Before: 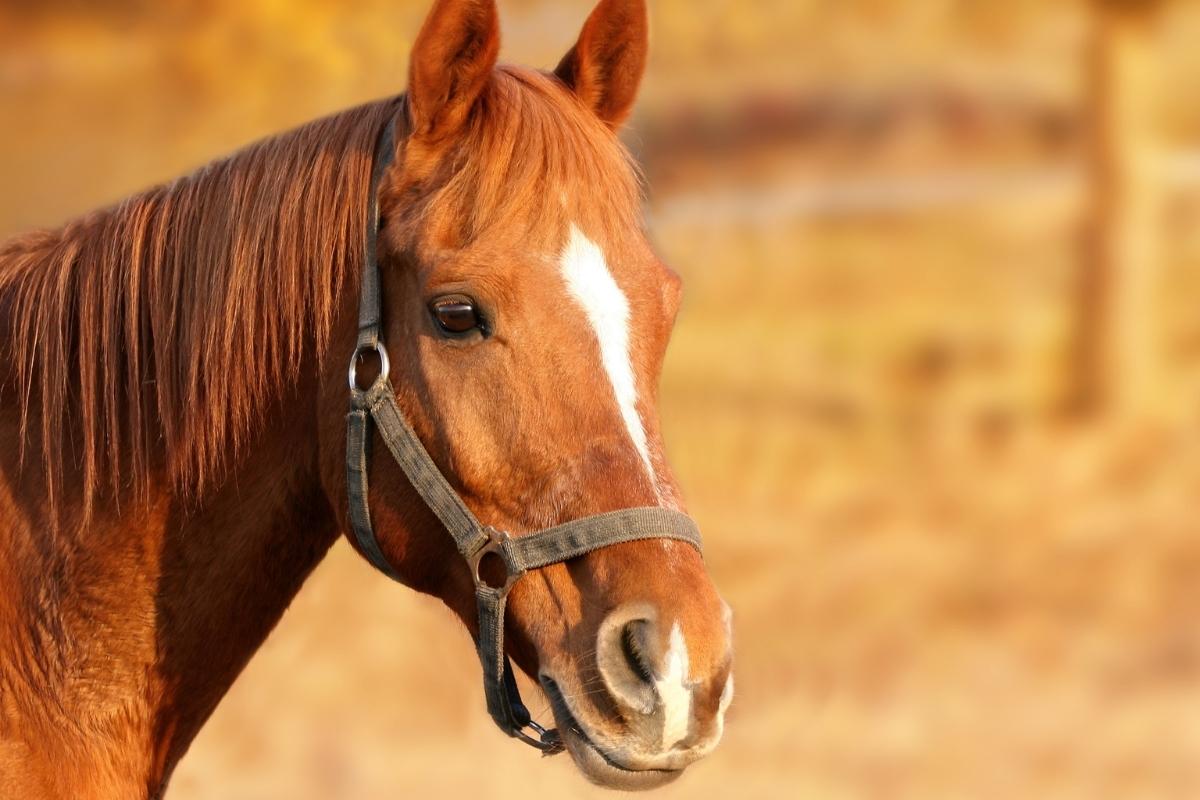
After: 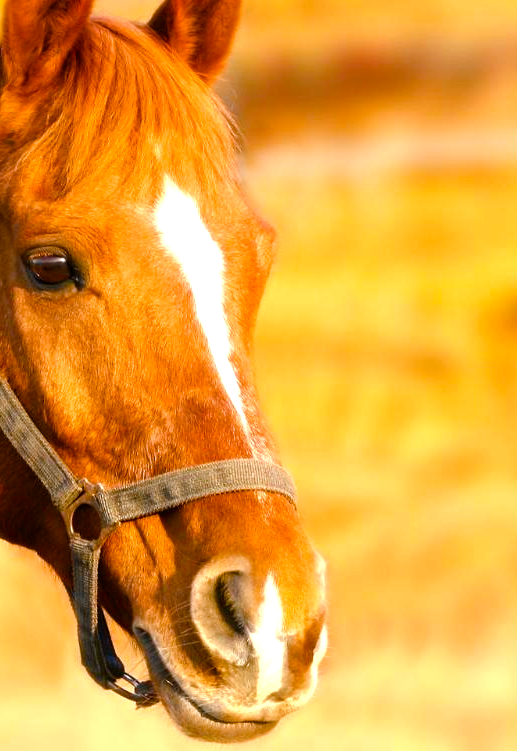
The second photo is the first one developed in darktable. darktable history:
crop: left 33.895%, top 6.075%, right 22.973%
color balance rgb: perceptual saturation grading › global saturation 34.891%, perceptual saturation grading › highlights -25.009%, perceptual saturation grading › shadows 49.827%, perceptual brilliance grading › global brilliance 17.991%
